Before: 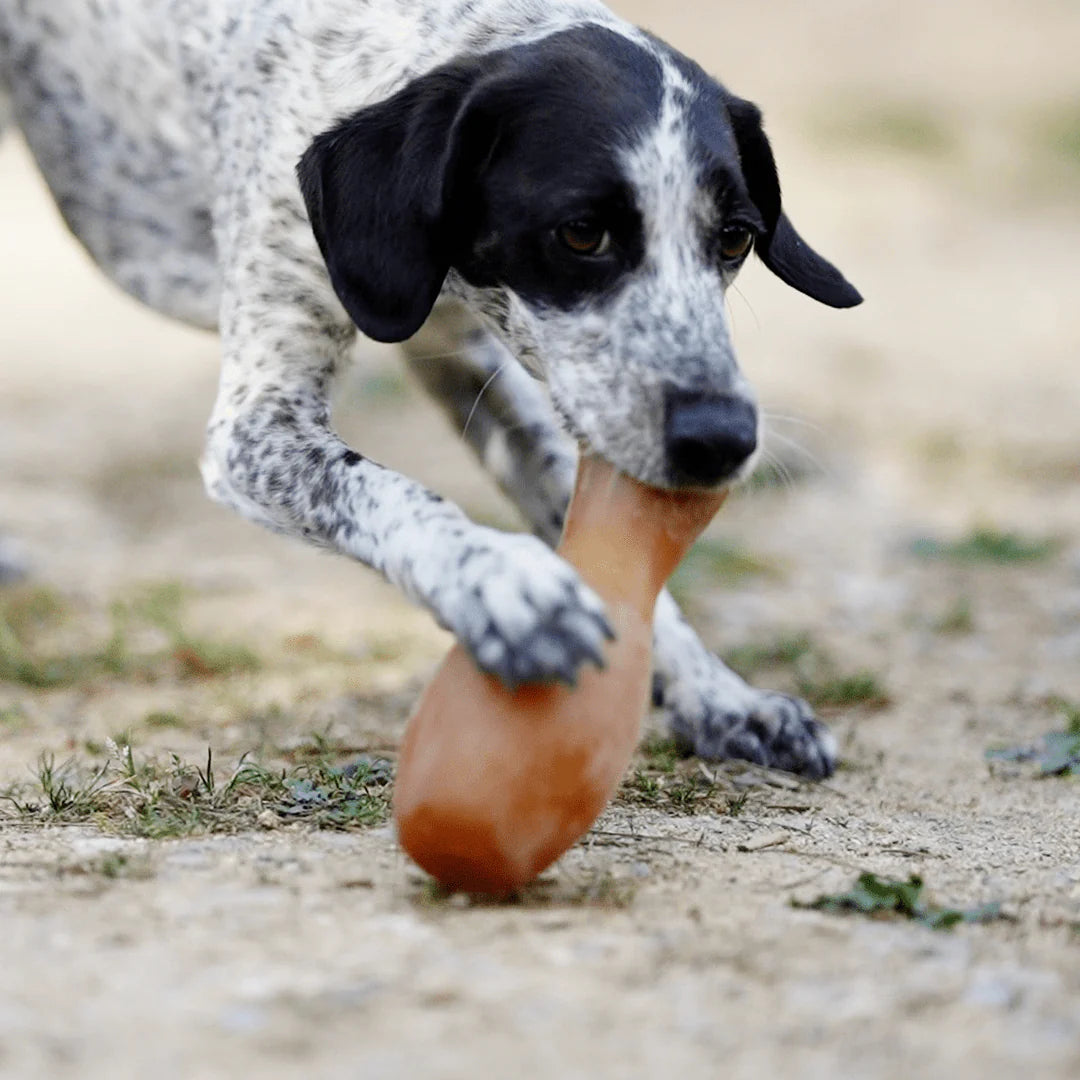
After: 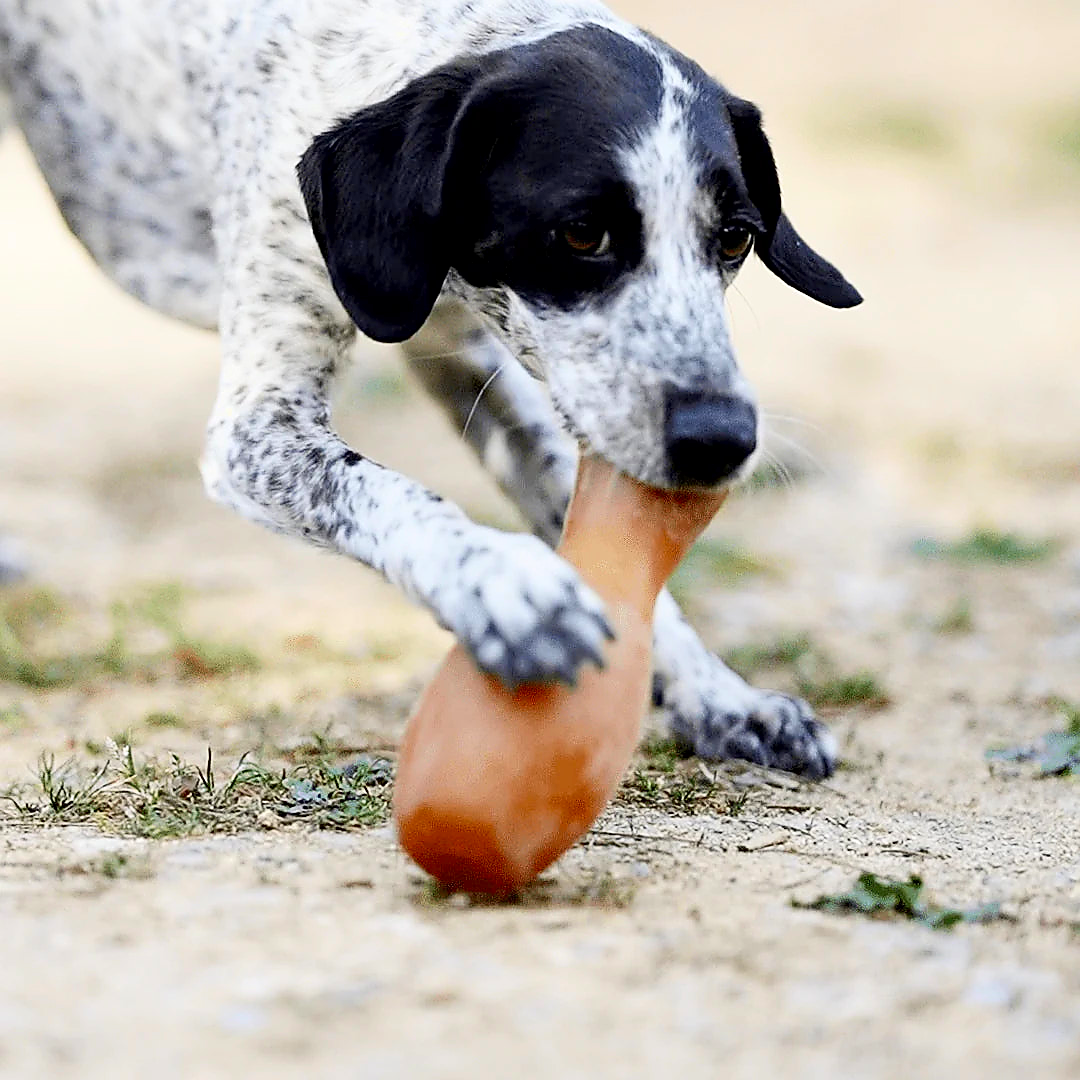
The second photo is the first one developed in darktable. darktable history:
contrast brightness saturation: contrast 0.198, brightness 0.161, saturation 0.222
exposure: black level correction 0.005, exposure 0.015 EV, compensate highlight preservation false
sharpen: radius 1.407, amount 1.248, threshold 0.845
